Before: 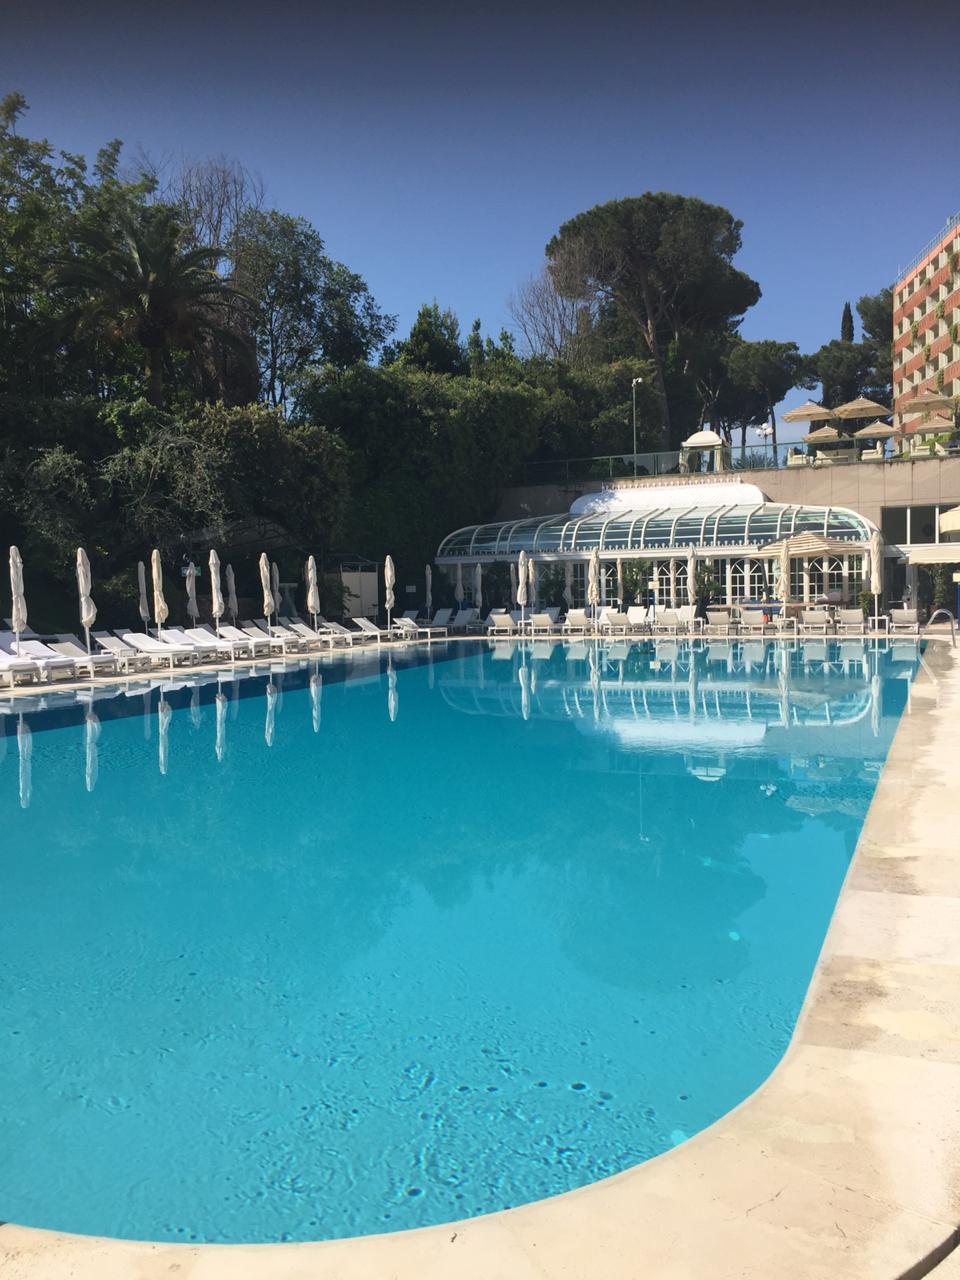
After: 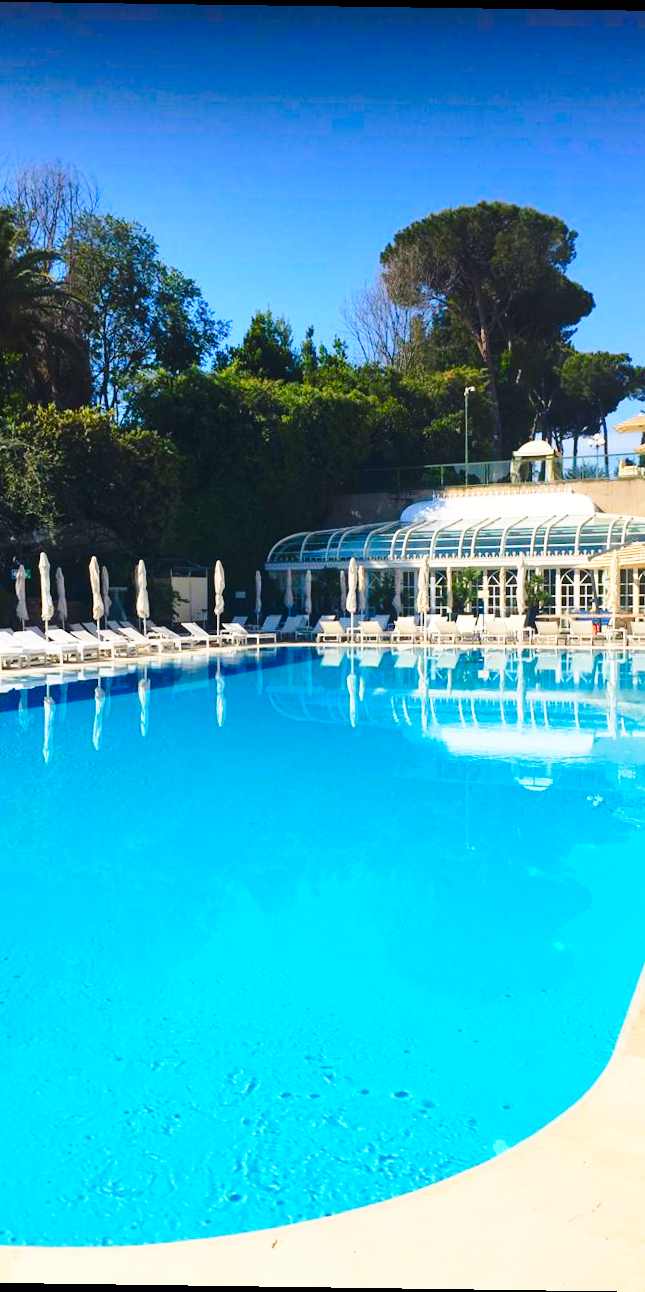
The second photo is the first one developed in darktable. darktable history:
crop and rotate: left 18.442%, right 15.508%
color contrast: green-magenta contrast 1.55, blue-yellow contrast 1.83
base curve: curves: ch0 [(0, 0) (0.036, 0.037) (0.121, 0.228) (0.46, 0.76) (0.859, 0.983) (1, 1)], preserve colors none
rotate and perspective: rotation 0.8°, automatic cropping off
